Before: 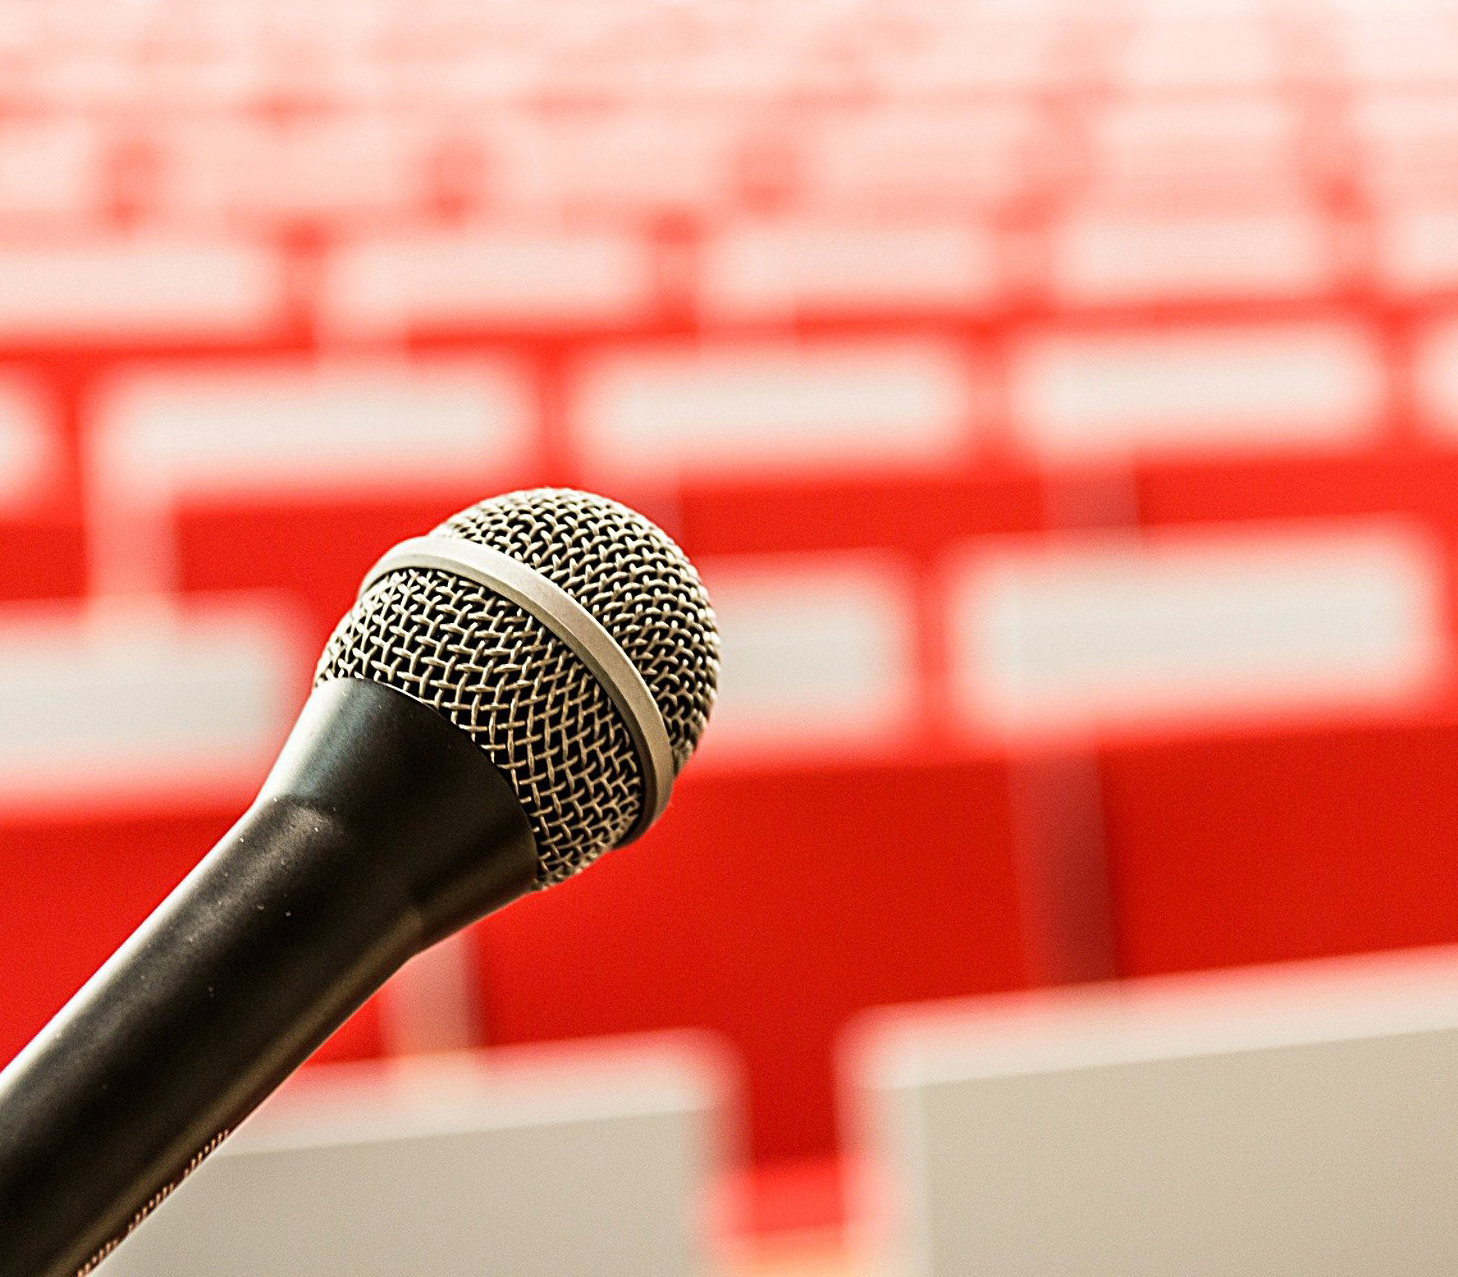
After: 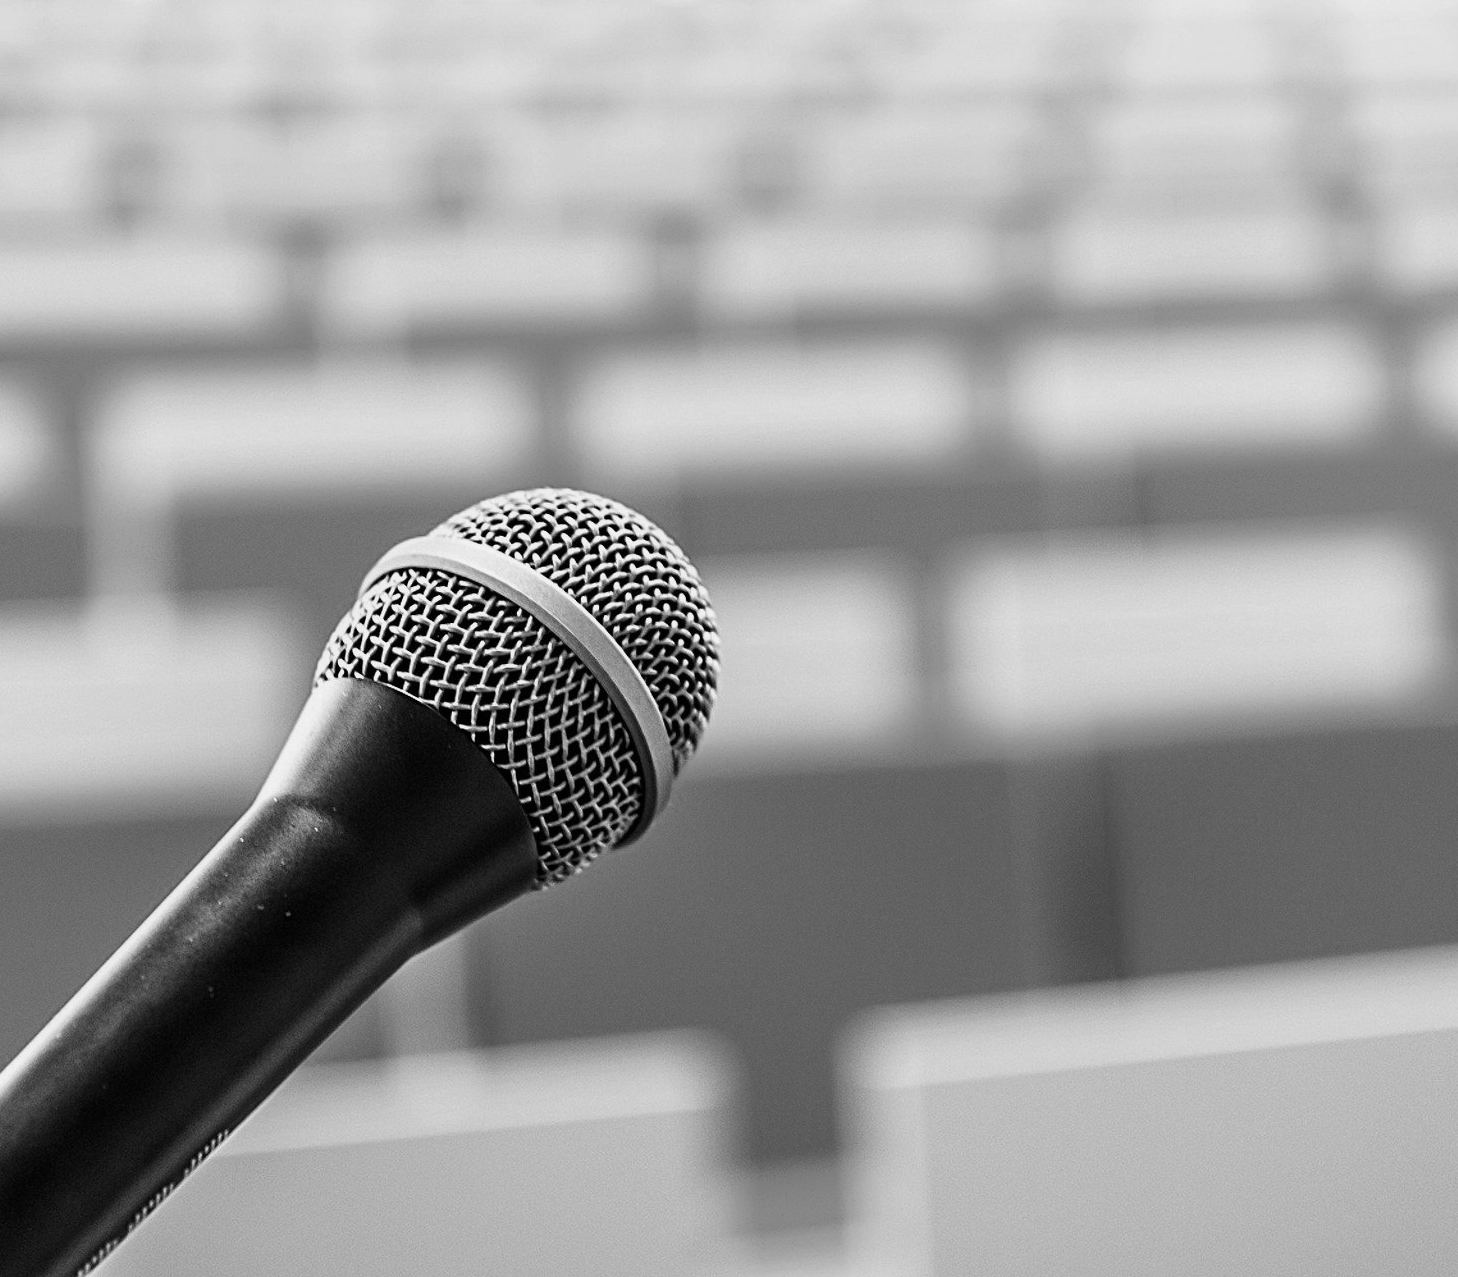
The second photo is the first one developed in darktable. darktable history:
exposure: exposure -0.153 EV, compensate highlight preservation false
monochrome: on, module defaults
